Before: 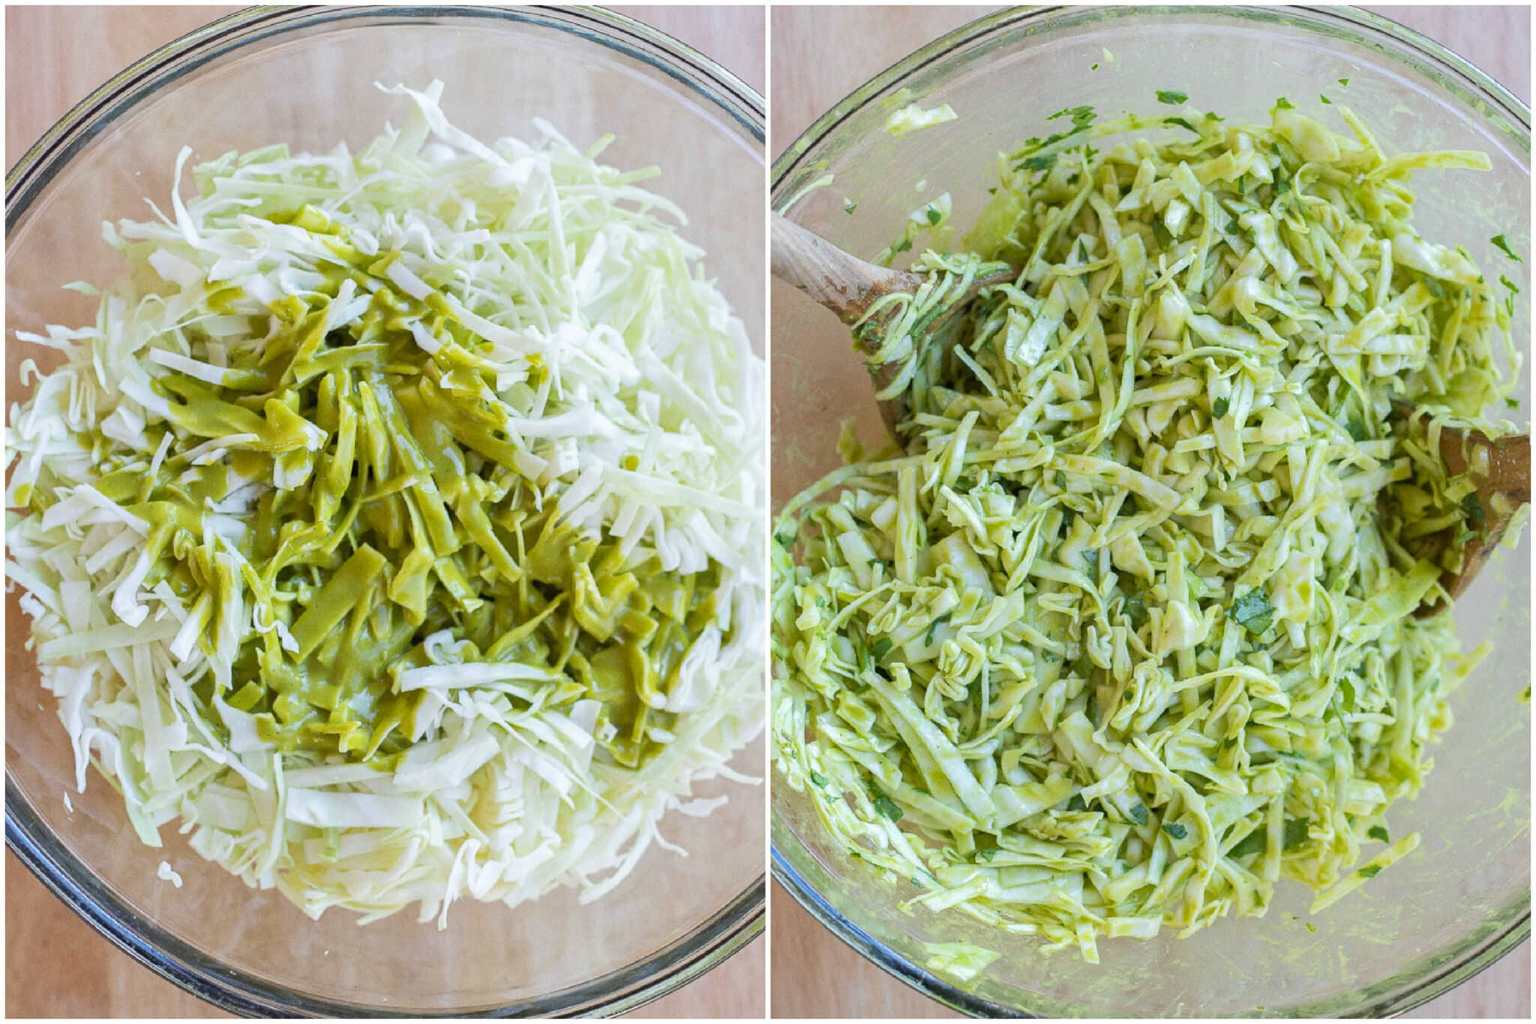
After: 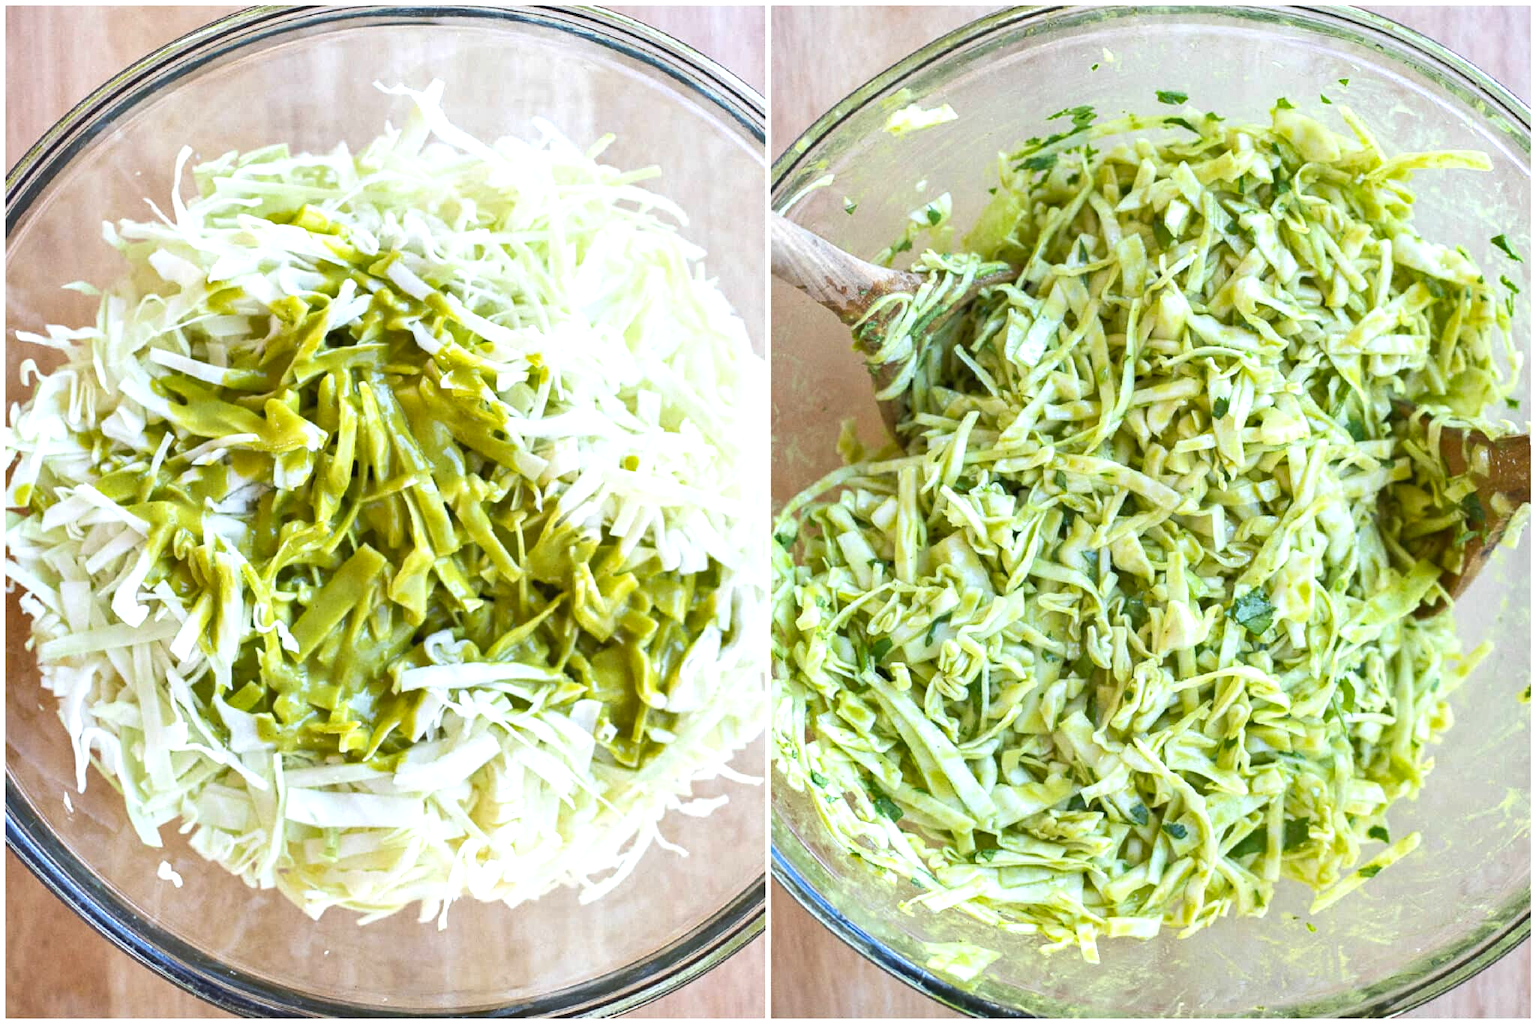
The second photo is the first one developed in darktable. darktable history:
exposure: exposure 0.609 EV, compensate highlight preservation false
shadows and highlights: shadows 32.01, highlights -31.72, soften with gaussian
color calibration: illuminant same as pipeline (D50), adaptation XYZ, x 0.345, y 0.358, temperature 5003.93 K
